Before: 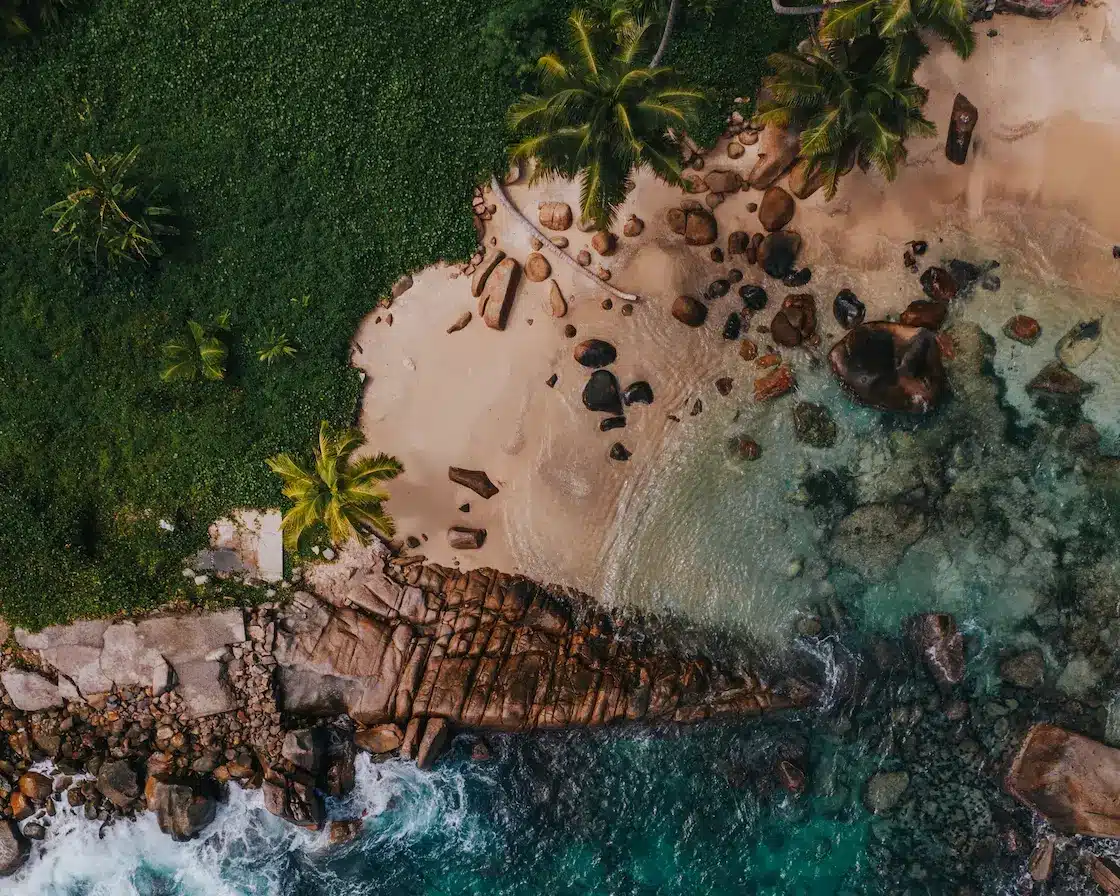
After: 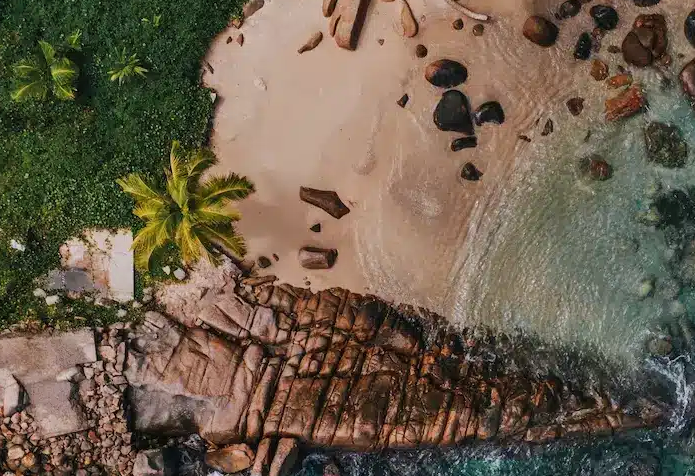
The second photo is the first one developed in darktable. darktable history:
shadows and highlights: low approximation 0.01, soften with gaussian
crop: left 13.359%, top 31.304%, right 24.547%, bottom 15.536%
